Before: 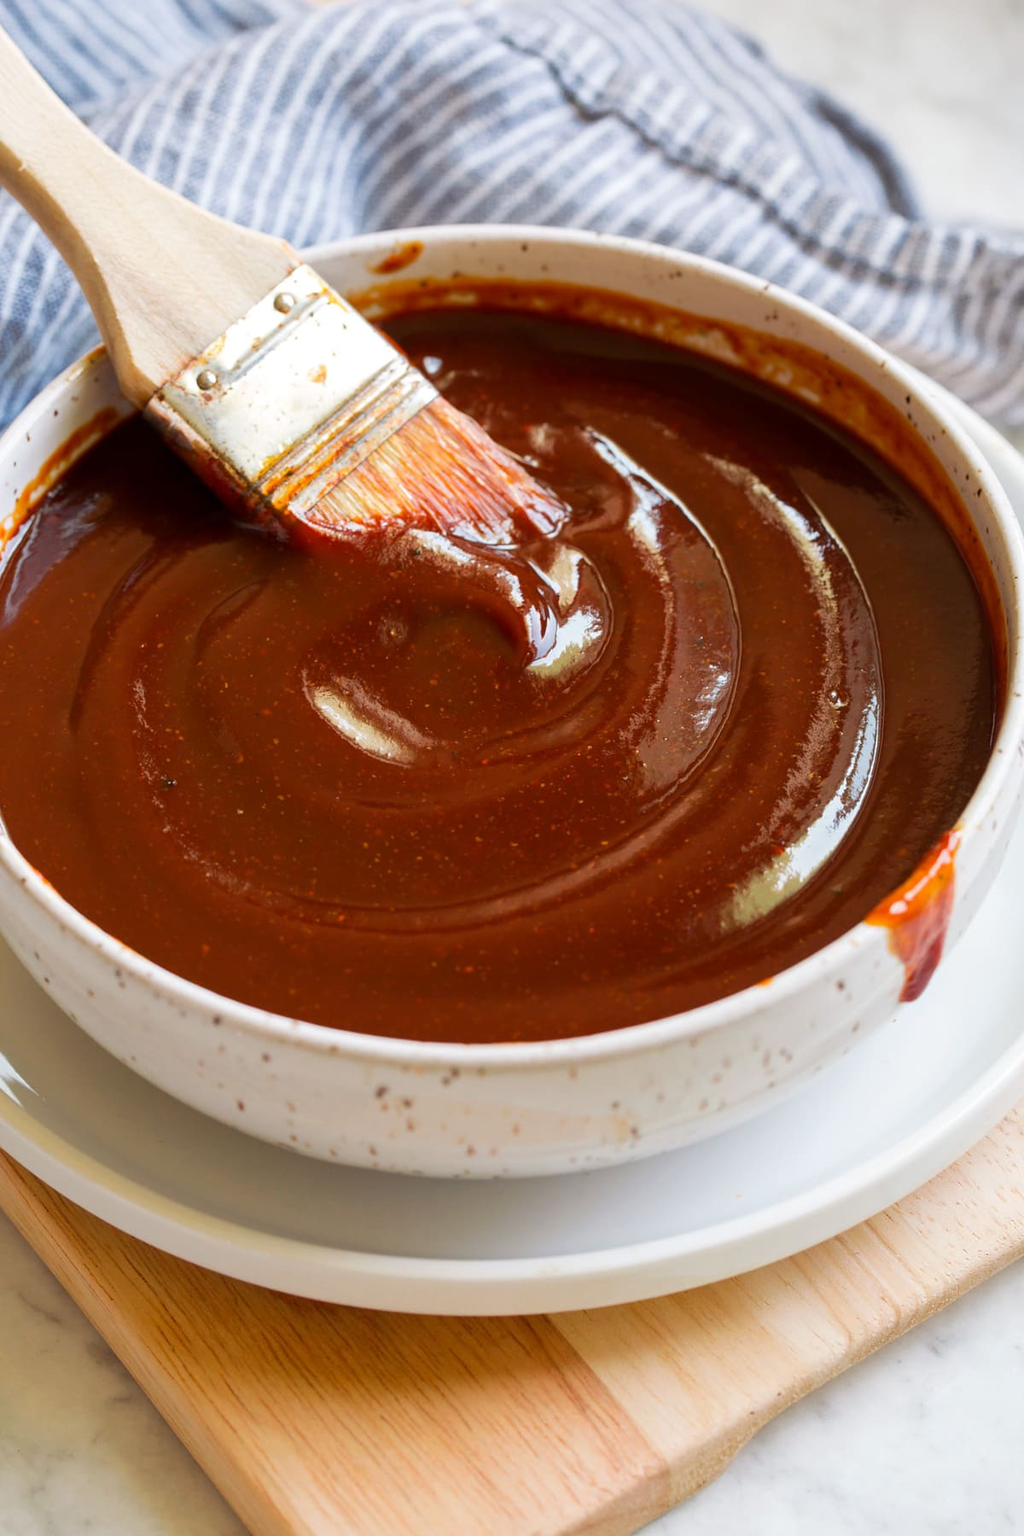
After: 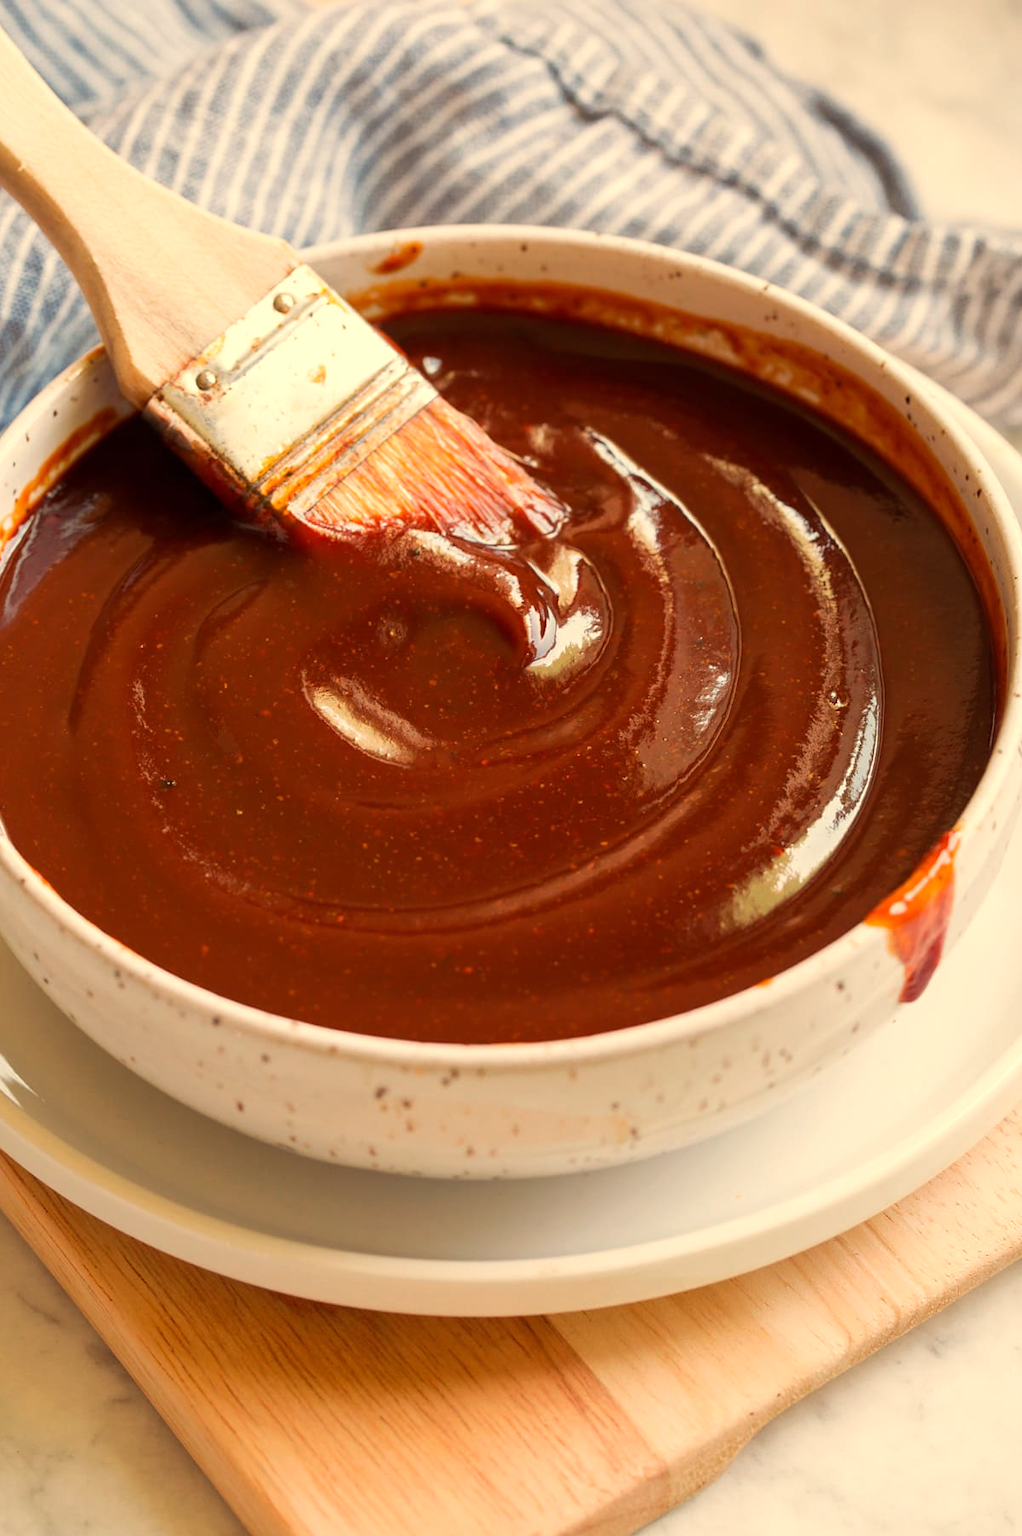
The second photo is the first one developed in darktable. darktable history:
crop and rotate: left 0.126%
white balance: red 1.123, blue 0.83
